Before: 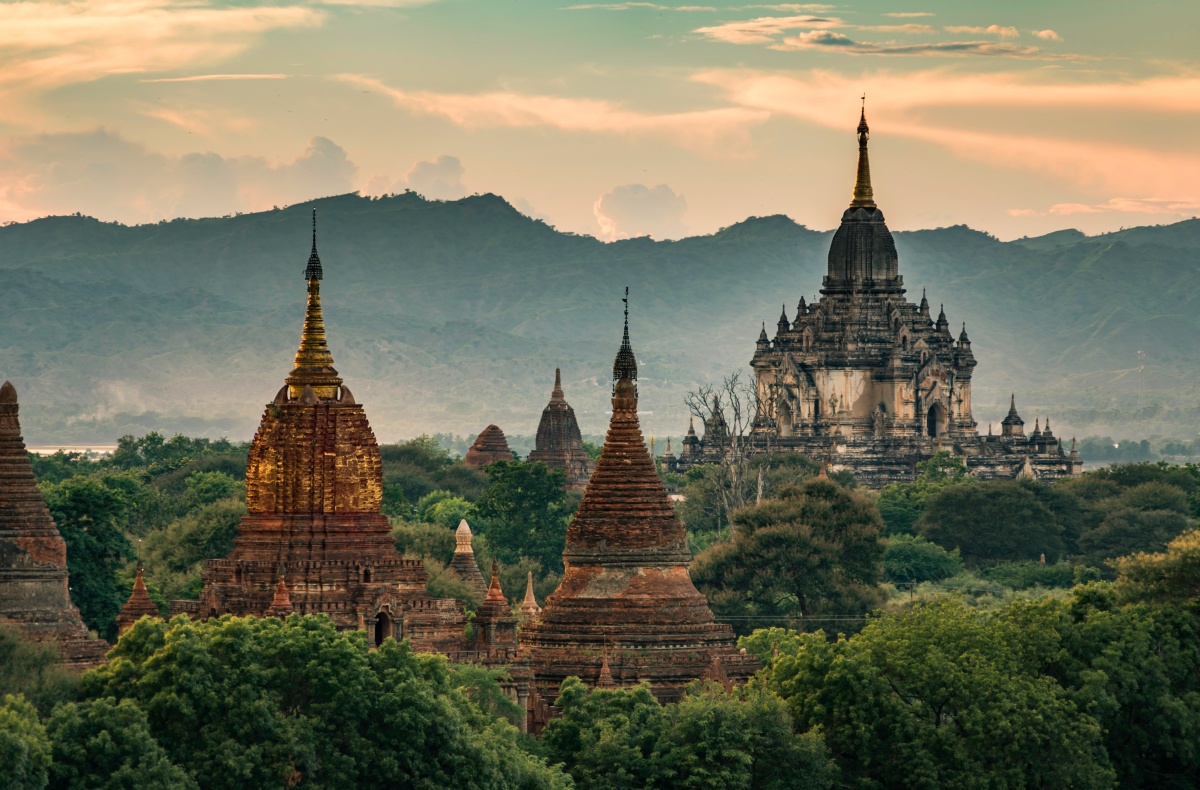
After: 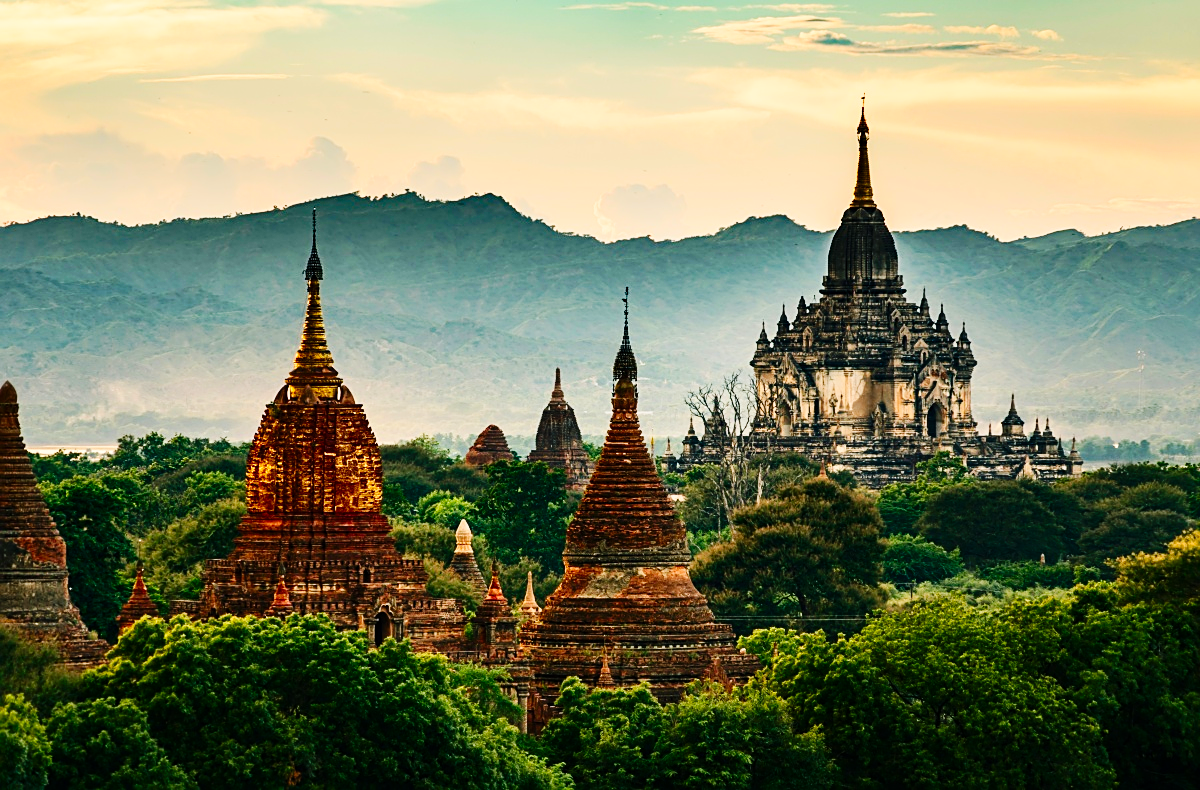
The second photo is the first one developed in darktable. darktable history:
base curve: curves: ch0 [(0, 0) (0.036, 0.025) (0.121, 0.166) (0.206, 0.329) (0.605, 0.79) (1, 1)], preserve colors none
contrast brightness saturation: contrast 0.18, saturation 0.3
sharpen: on, module defaults
